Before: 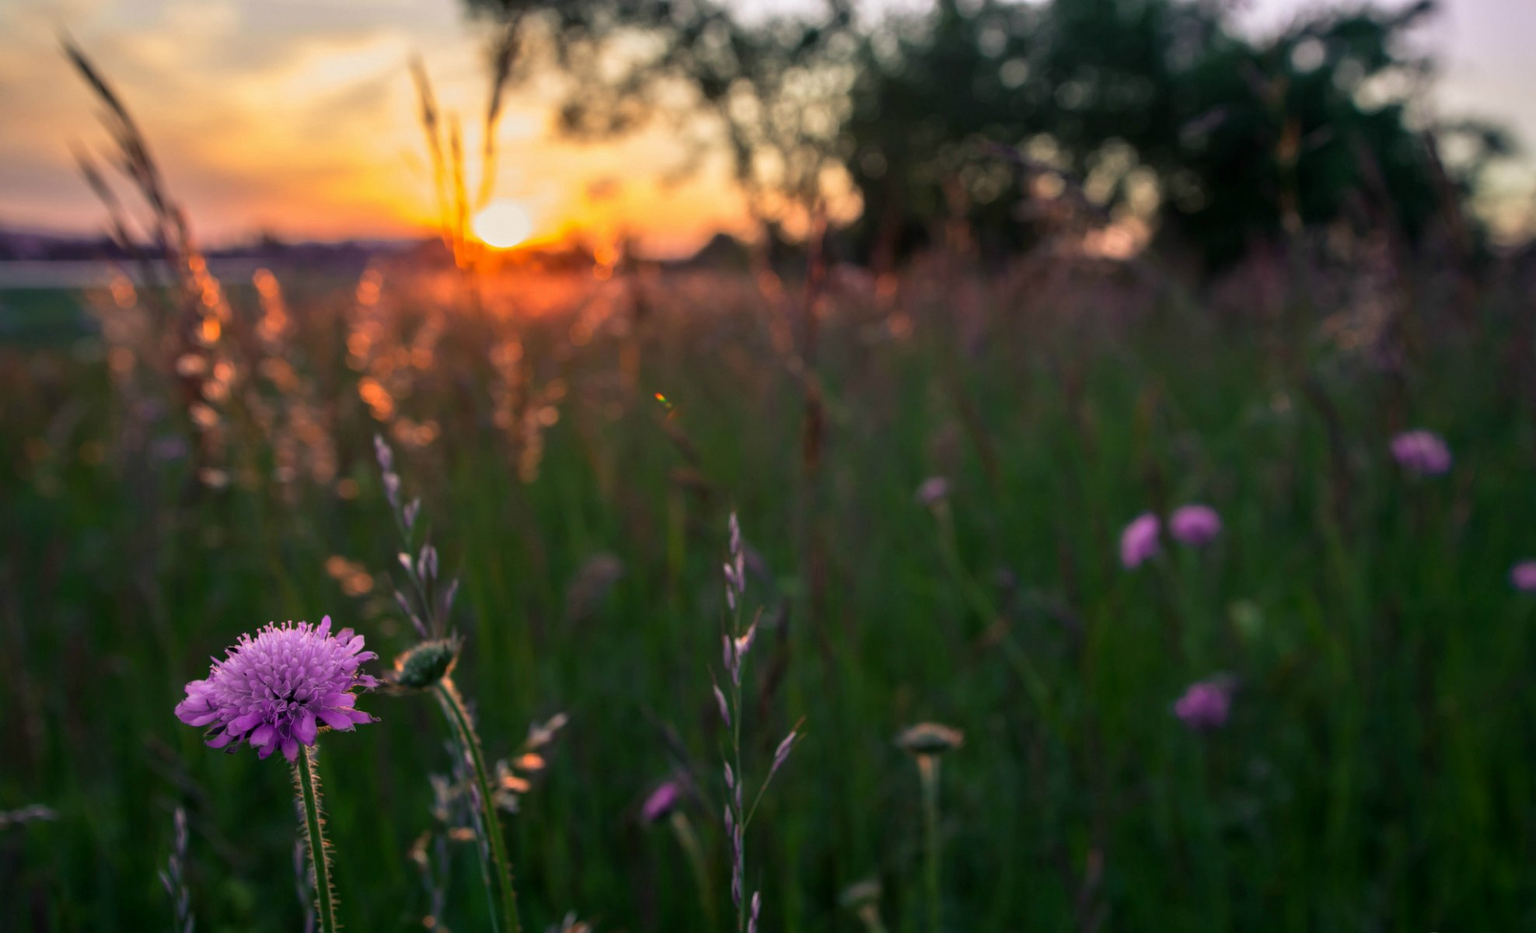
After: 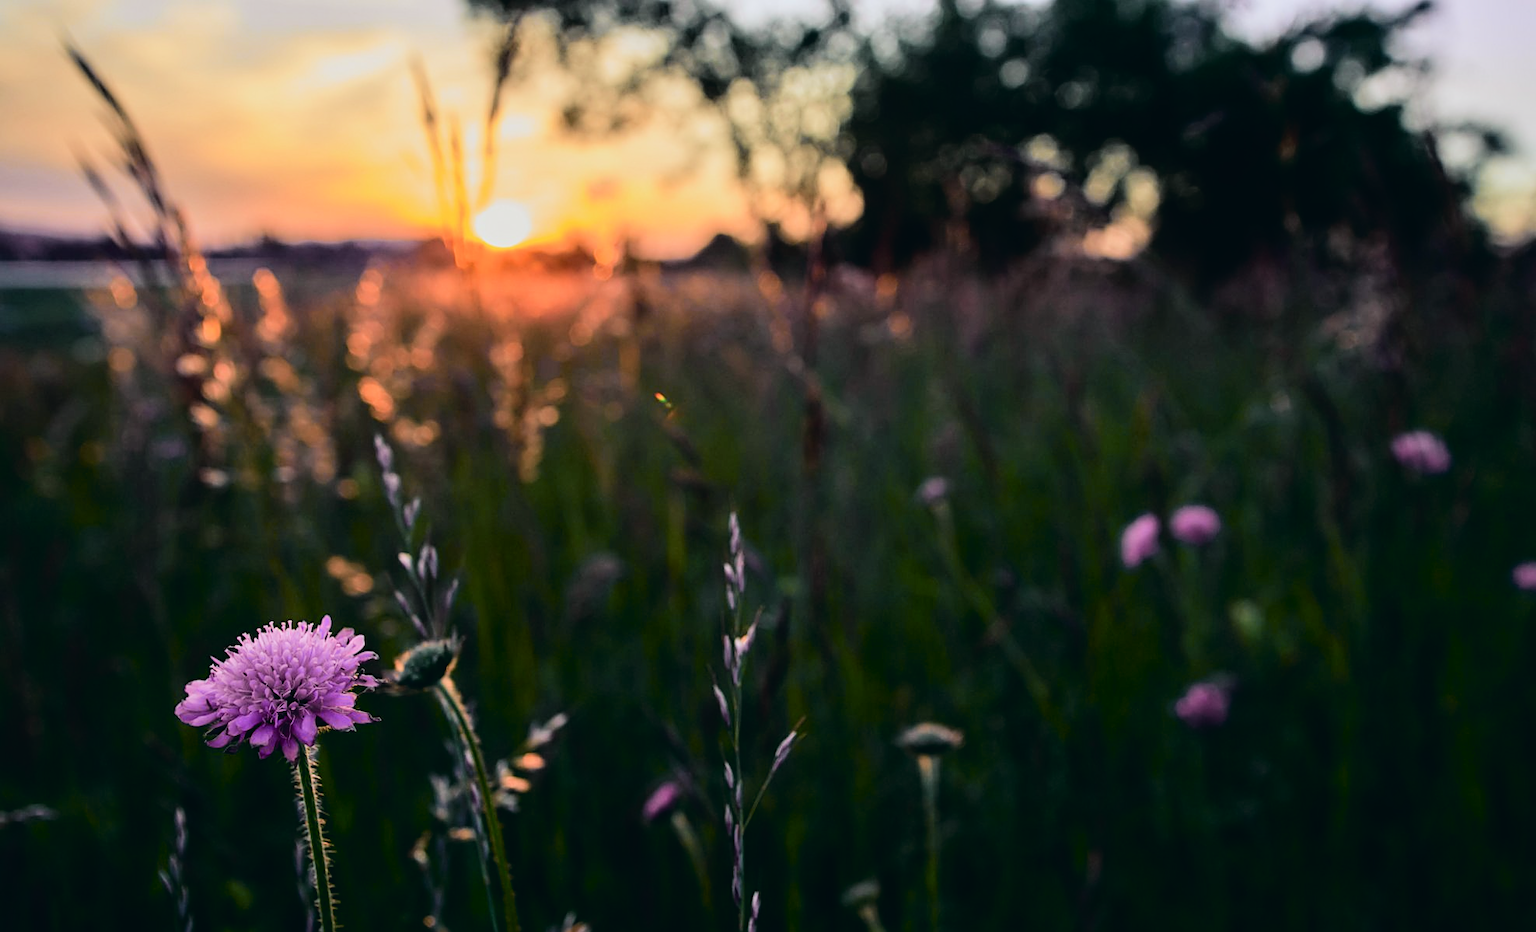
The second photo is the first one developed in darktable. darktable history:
filmic rgb: black relative exposure -7.65 EV, white relative exposure 4.56 EV, hardness 3.61, contrast 1.05
tone curve: curves: ch0 [(0, 0.023) (0.087, 0.065) (0.184, 0.168) (0.45, 0.54) (0.57, 0.683) (0.722, 0.825) (0.877, 0.948) (1, 1)]; ch1 [(0, 0) (0.388, 0.369) (0.44, 0.44) (0.489, 0.481) (0.534, 0.528) (0.657, 0.655) (1, 1)]; ch2 [(0, 0) (0.353, 0.317) (0.408, 0.427) (0.472, 0.46) (0.5, 0.488) (0.537, 0.518) (0.576, 0.592) (0.625, 0.631) (1, 1)], color space Lab, independent channels, preserve colors none
sharpen: on, module defaults
